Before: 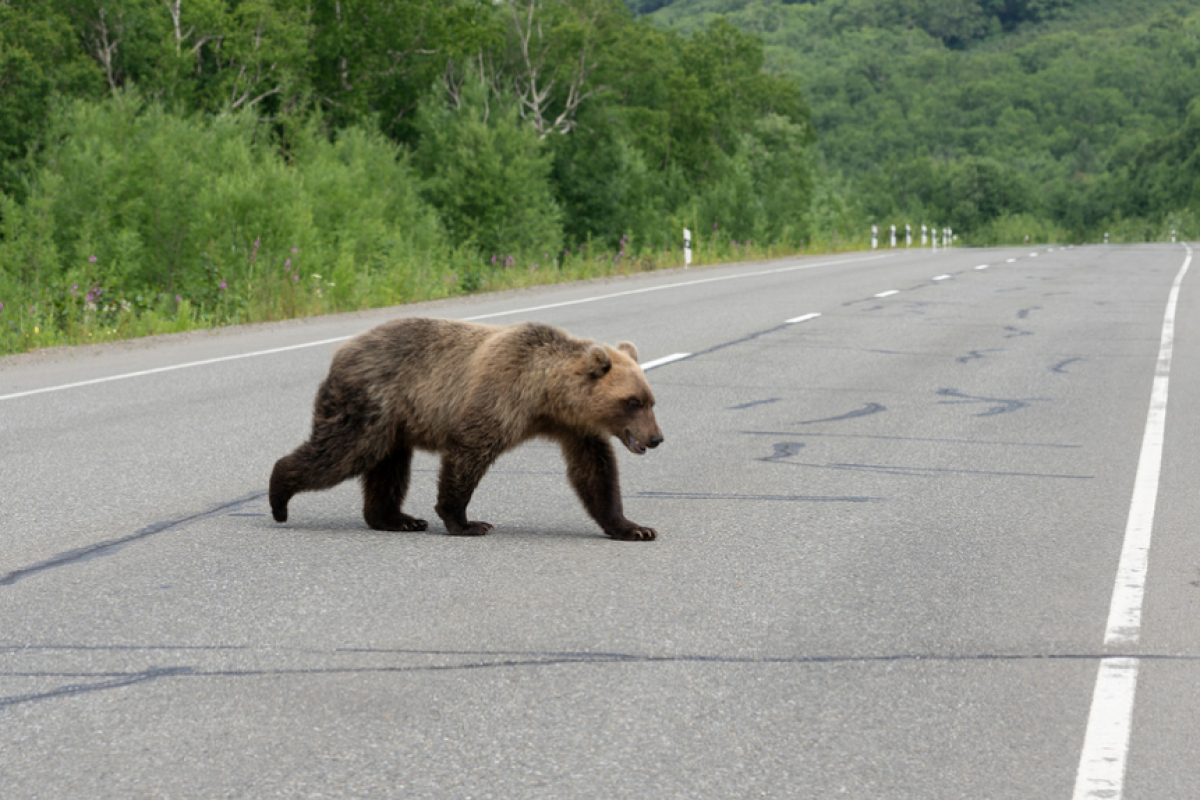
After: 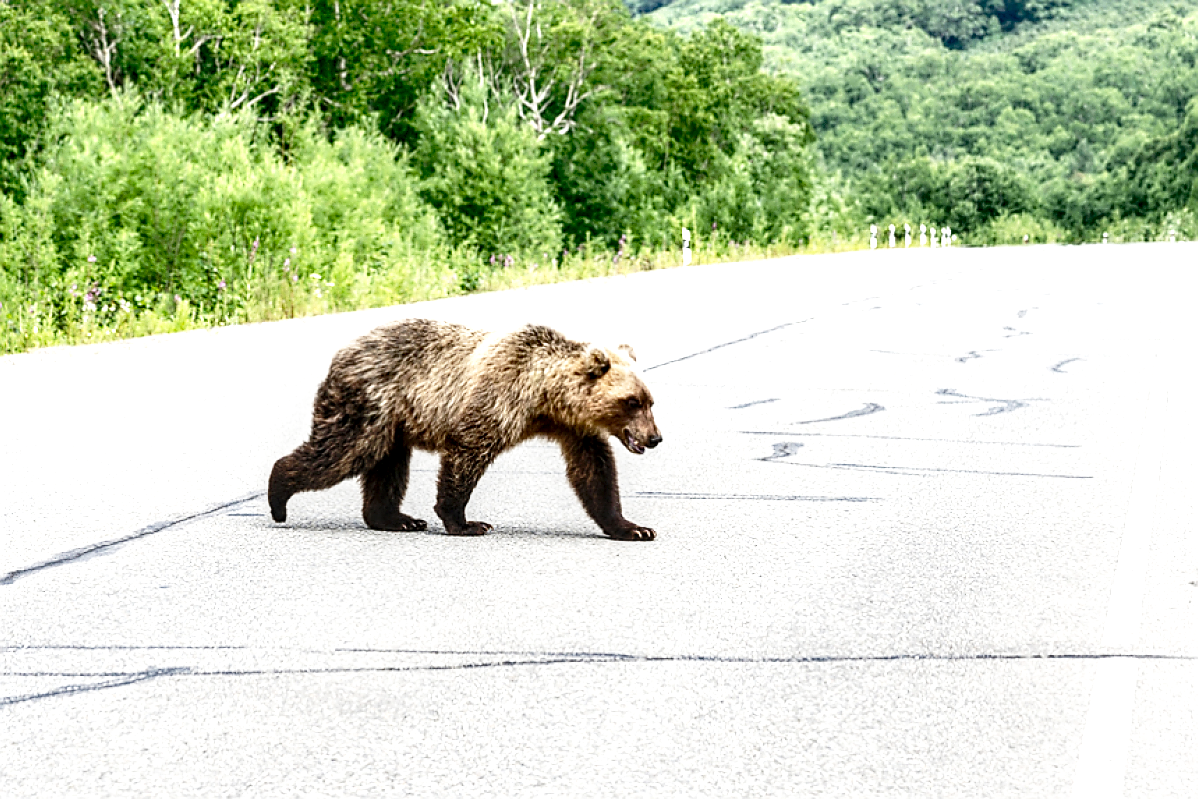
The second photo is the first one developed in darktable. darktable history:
crop: left 0.104%
local contrast: detail 160%
shadows and highlights: shadows 59.68, highlights color adjustment 49.1%, soften with gaussian
exposure: black level correction 0, exposure 1.2 EV, compensate highlight preservation false
sharpen: radius 1.41, amount 1.244, threshold 0.688
base curve: curves: ch0 [(0, 0) (0.028, 0.03) (0.121, 0.232) (0.46, 0.748) (0.859, 0.968) (1, 1)], preserve colors none
